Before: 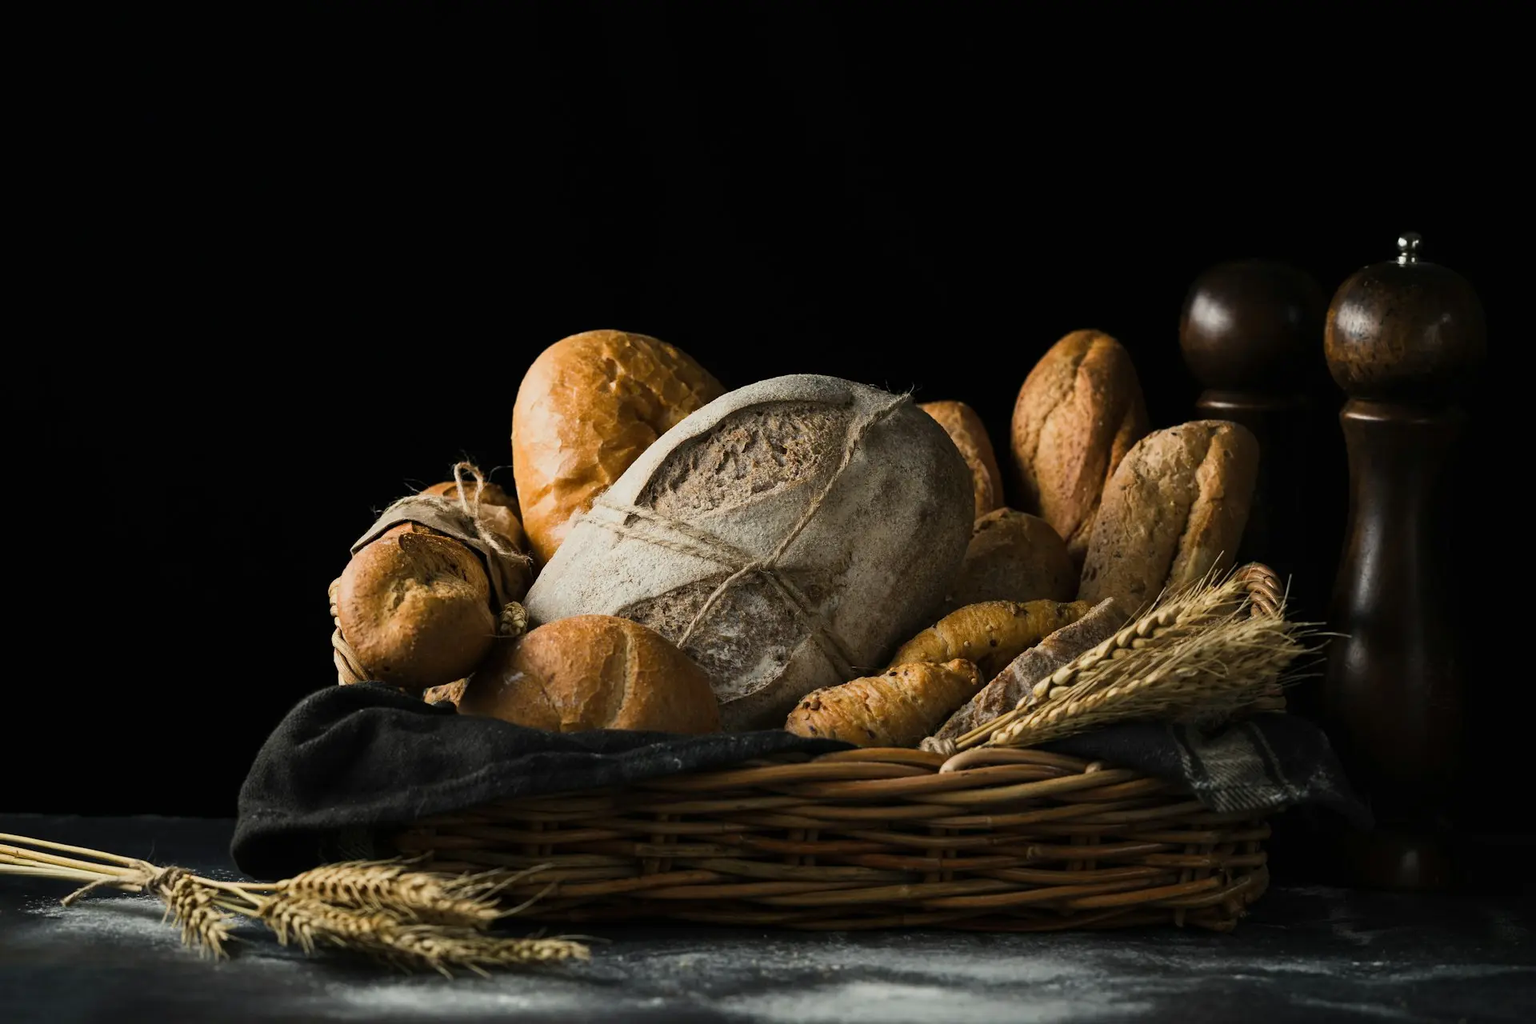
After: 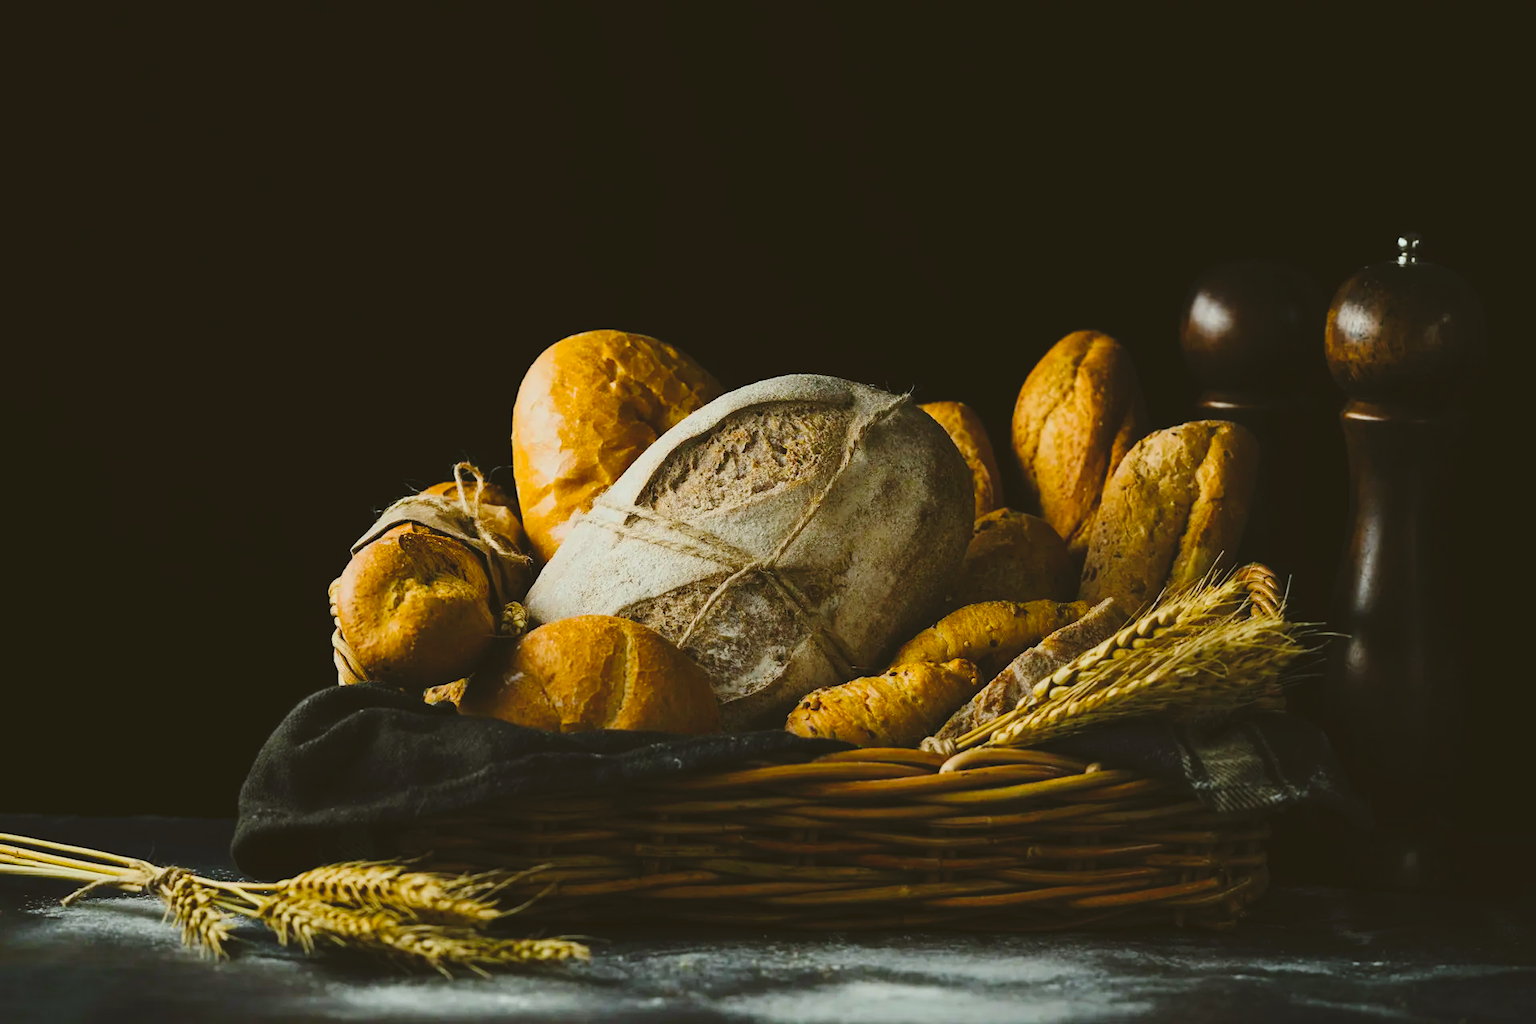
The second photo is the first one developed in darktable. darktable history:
tone curve: curves: ch0 [(0, 0) (0.003, 0.068) (0.011, 0.079) (0.025, 0.092) (0.044, 0.107) (0.069, 0.121) (0.1, 0.134) (0.136, 0.16) (0.177, 0.198) (0.224, 0.242) (0.277, 0.312) (0.335, 0.384) (0.399, 0.461) (0.468, 0.539) (0.543, 0.622) (0.623, 0.691) (0.709, 0.763) (0.801, 0.833) (0.898, 0.909) (1, 1)], preserve colors none
color balance rgb: linear chroma grading › global chroma 15%, perceptual saturation grading › global saturation 30%
color balance: lift [1.004, 1.002, 1.002, 0.998], gamma [1, 1.007, 1.002, 0.993], gain [1, 0.977, 1.013, 1.023], contrast -3.64%
